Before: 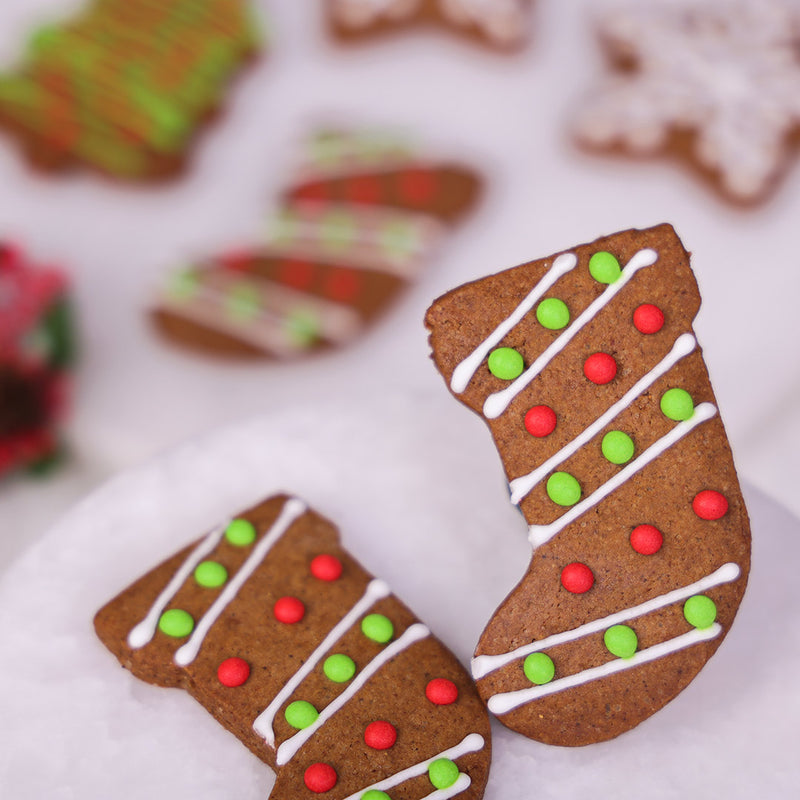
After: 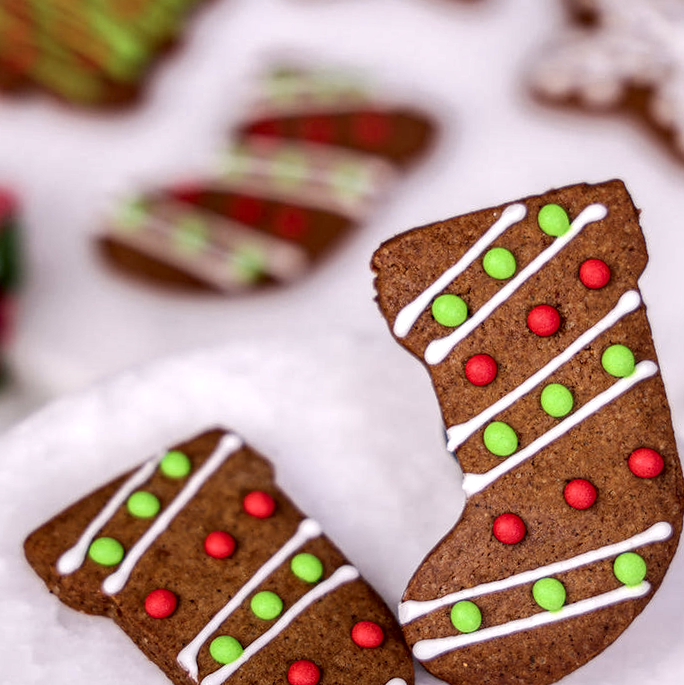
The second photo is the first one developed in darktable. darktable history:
local contrast: highlights 16%, detail 188%
crop and rotate: angle -3.17°, left 5.083%, top 5.186%, right 4.77%, bottom 4.58%
